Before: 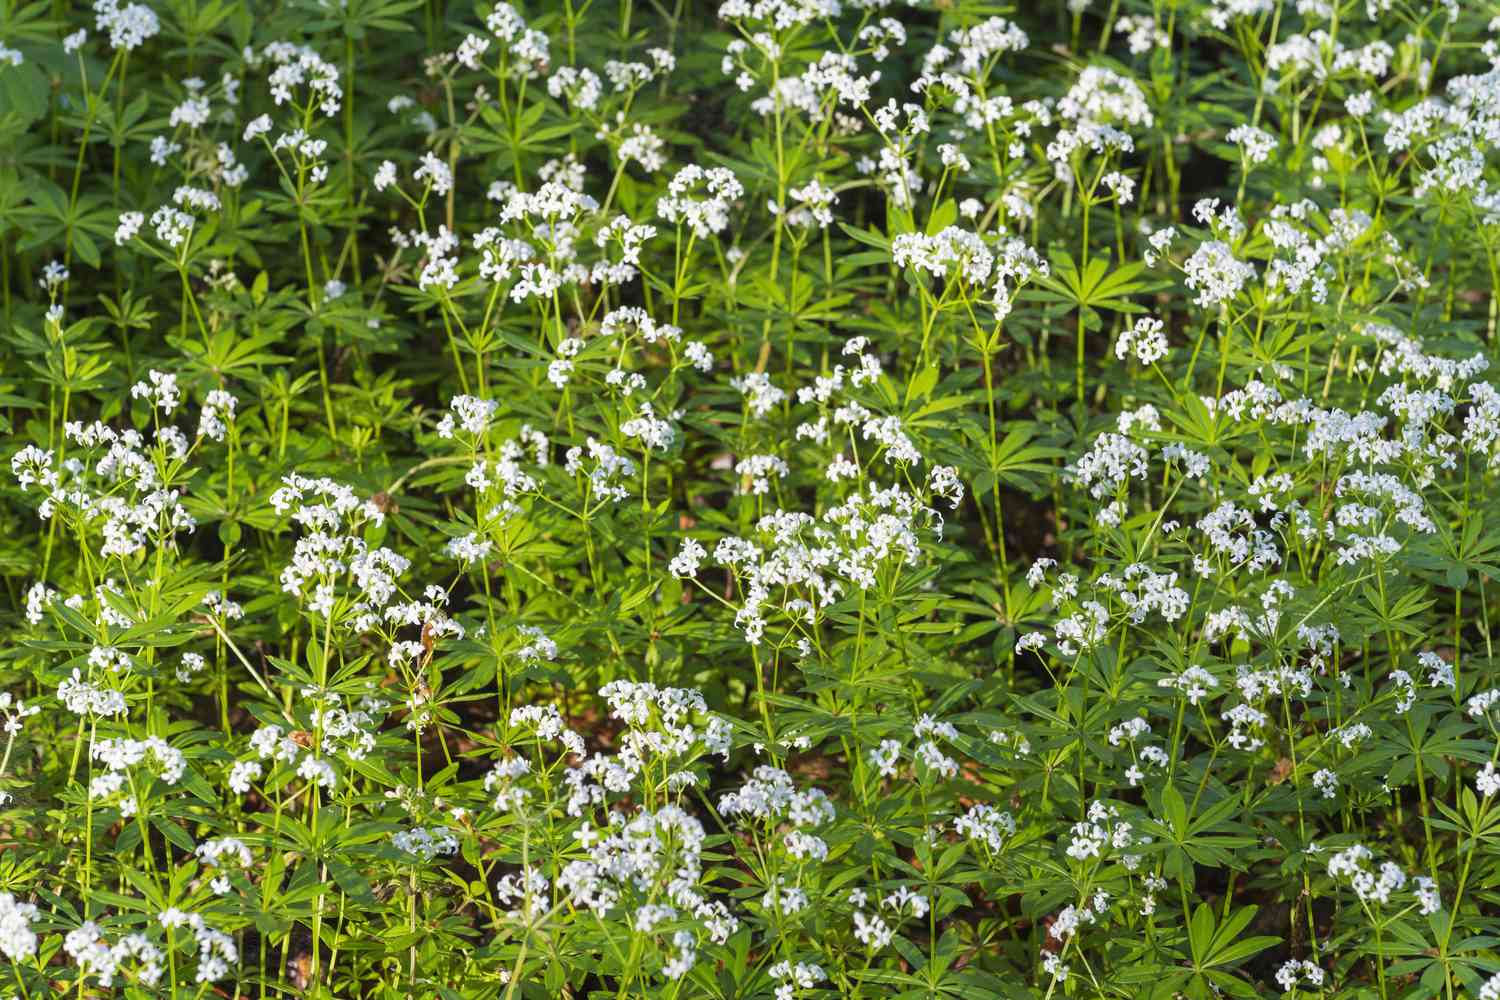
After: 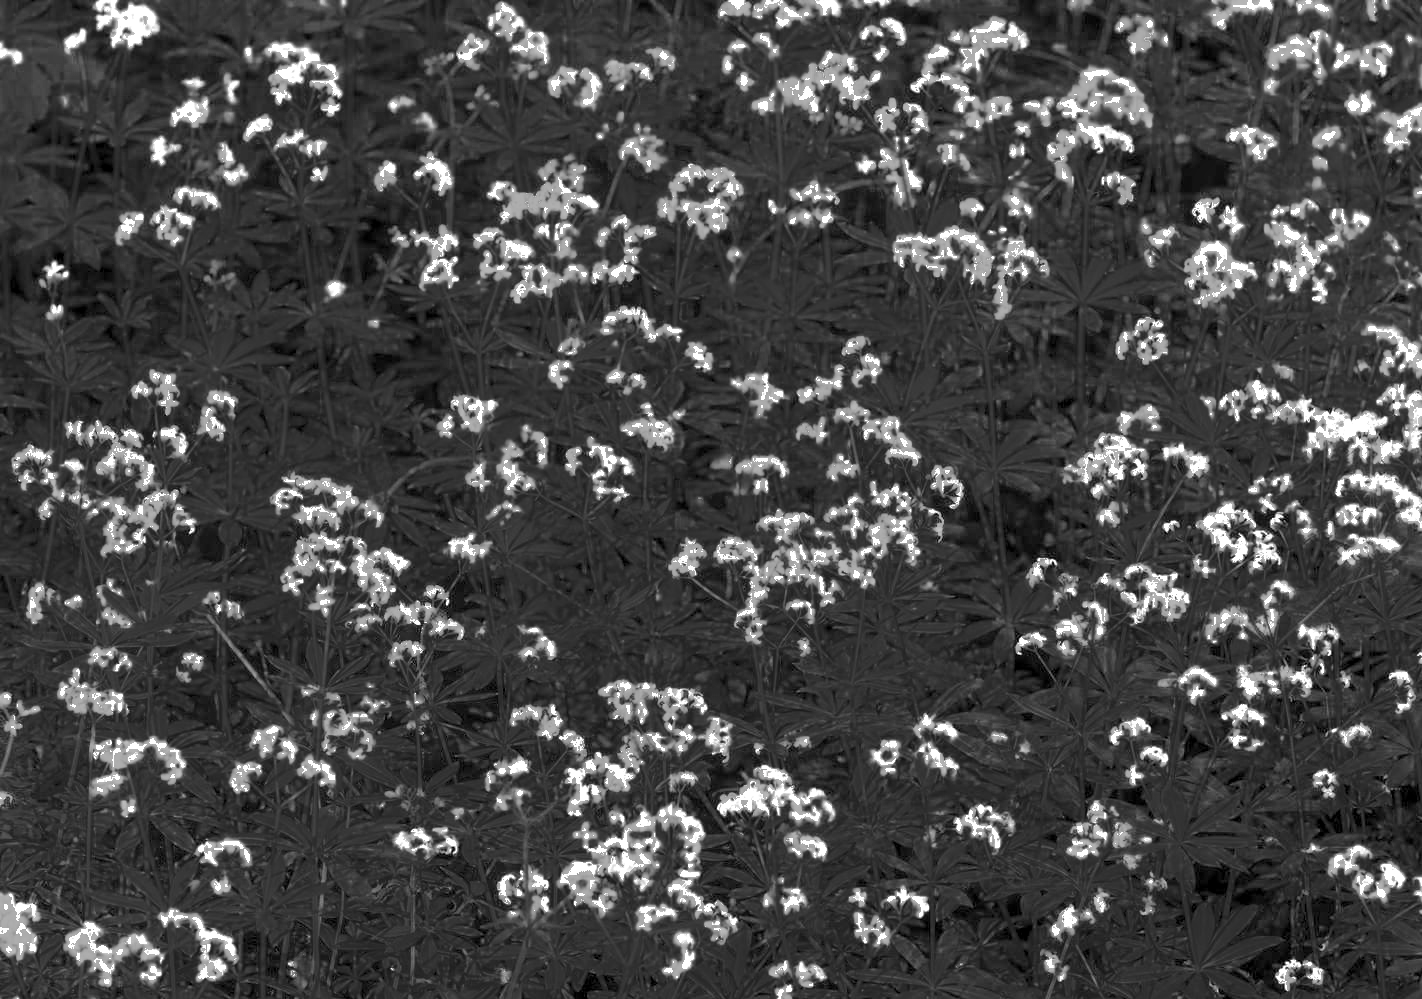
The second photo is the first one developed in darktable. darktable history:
crop and rotate: left 0%, right 5.166%
tone equalizer: -8 EV -0.417 EV, -7 EV -0.406 EV, -6 EV -0.3 EV, -5 EV -0.186 EV, -3 EV 0.254 EV, -2 EV 0.342 EV, -1 EV 0.407 EV, +0 EV 0.399 EV, edges refinement/feathering 500, mask exposure compensation -1.57 EV, preserve details no
local contrast: detail 130%
color zones: curves: ch0 [(0.287, 0.048) (0.493, 0.484) (0.737, 0.816)]; ch1 [(0, 0) (0.143, 0) (0.286, 0) (0.429, 0) (0.571, 0) (0.714, 0) (0.857, 0)]
color correction: highlights a* 17.39, highlights b* 0.304, shadows a* -14.91, shadows b* -13.79, saturation 1.52
